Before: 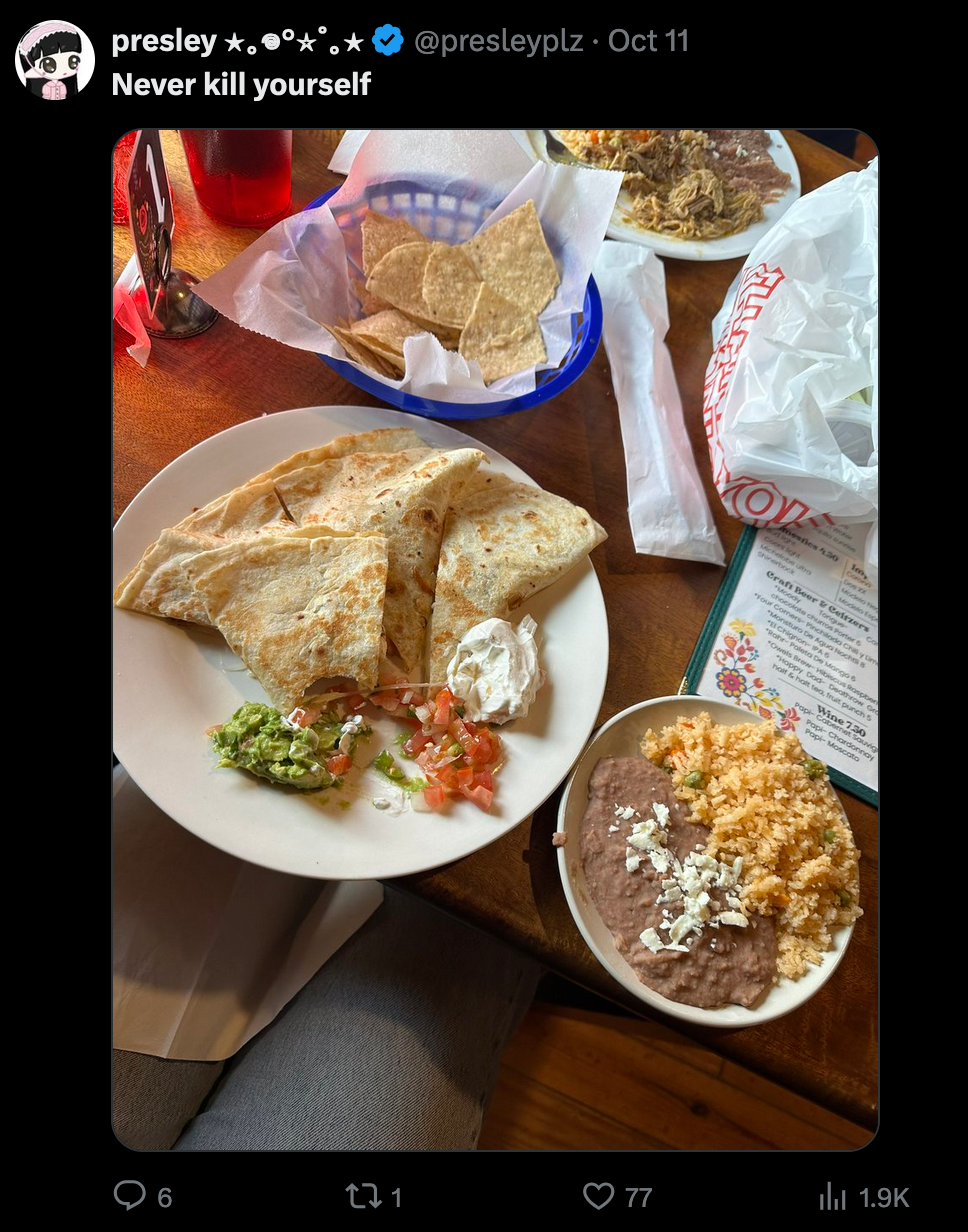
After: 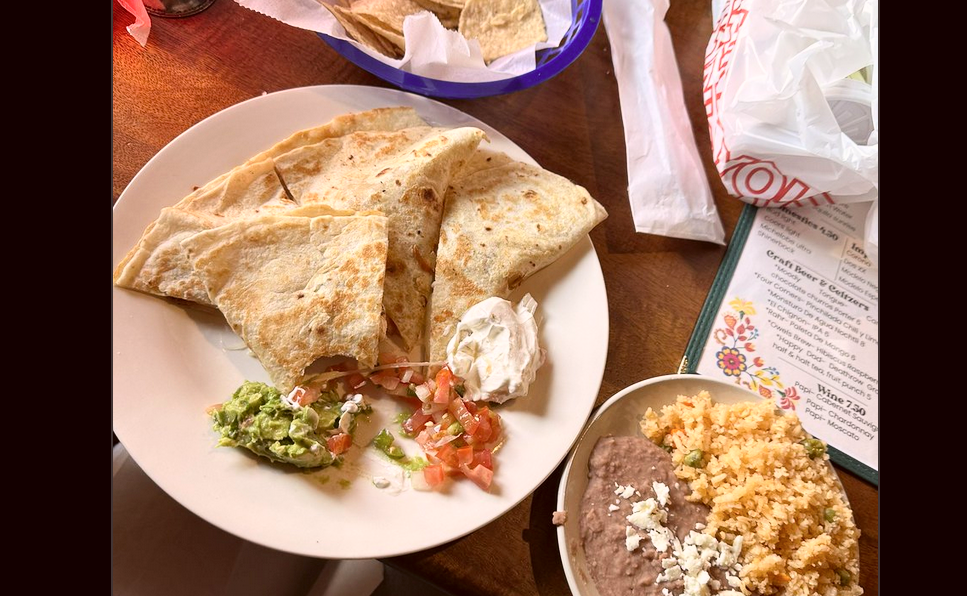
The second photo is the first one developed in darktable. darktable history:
crop and rotate: top 26.056%, bottom 25.543%
white balance: red 0.98, blue 1.034
contrast brightness saturation: contrast 0.2, brightness 0.15, saturation 0.14
color correction: highlights a* 10.21, highlights b* 9.79, shadows a* 8.61, shadows b* 7.88, saturation 0.8
